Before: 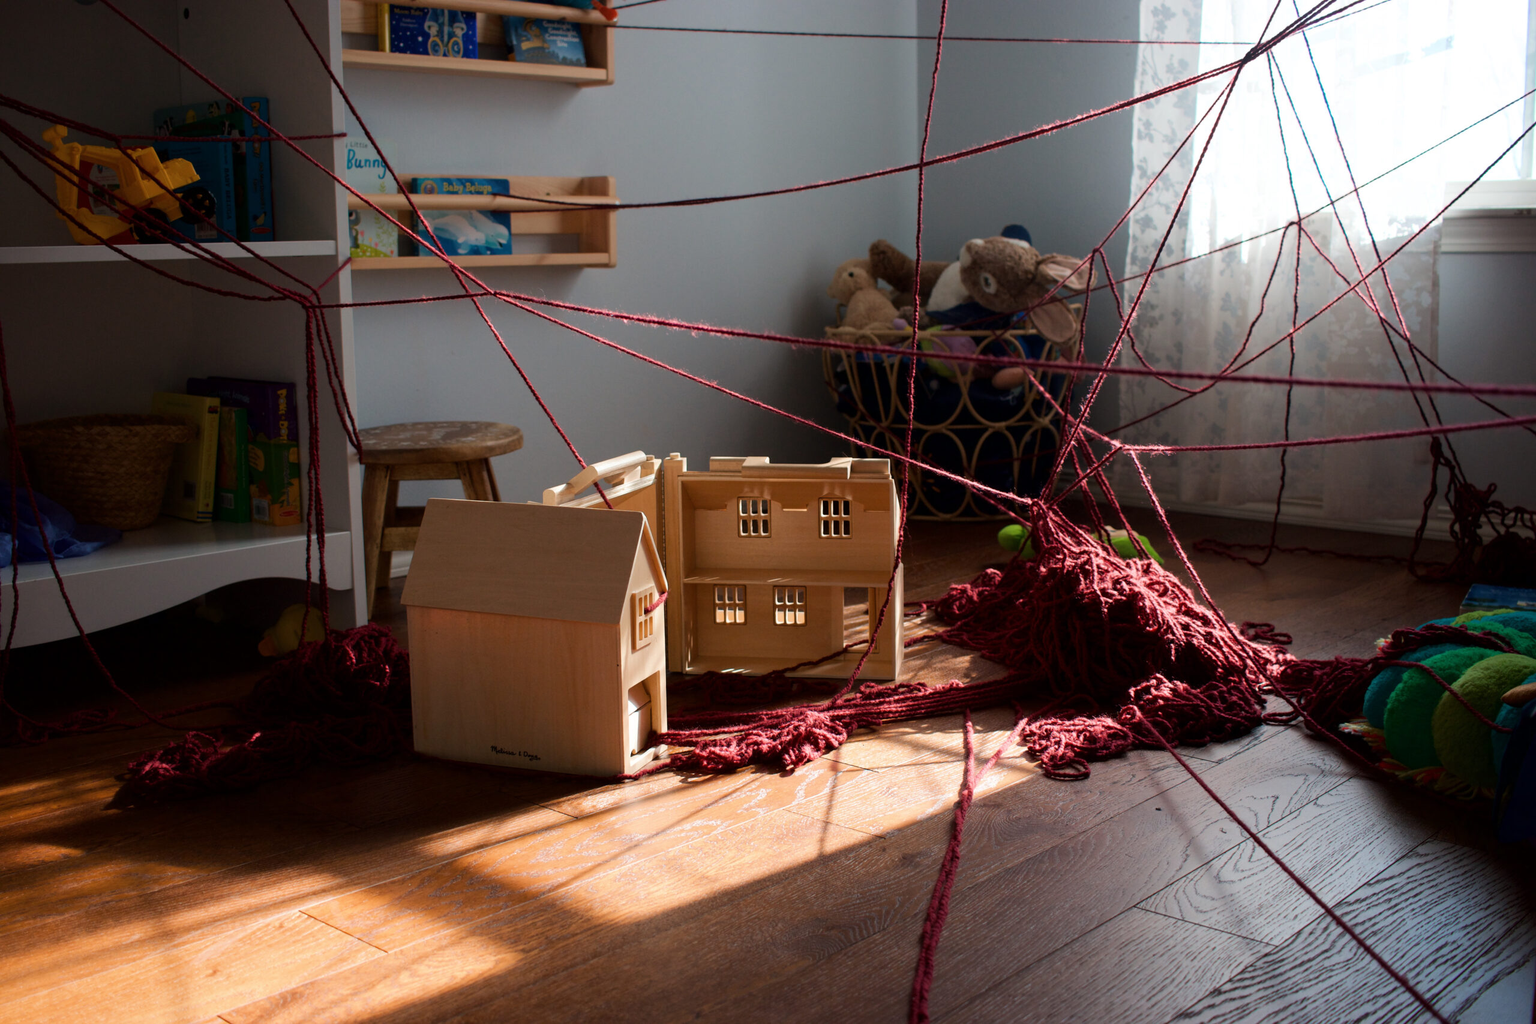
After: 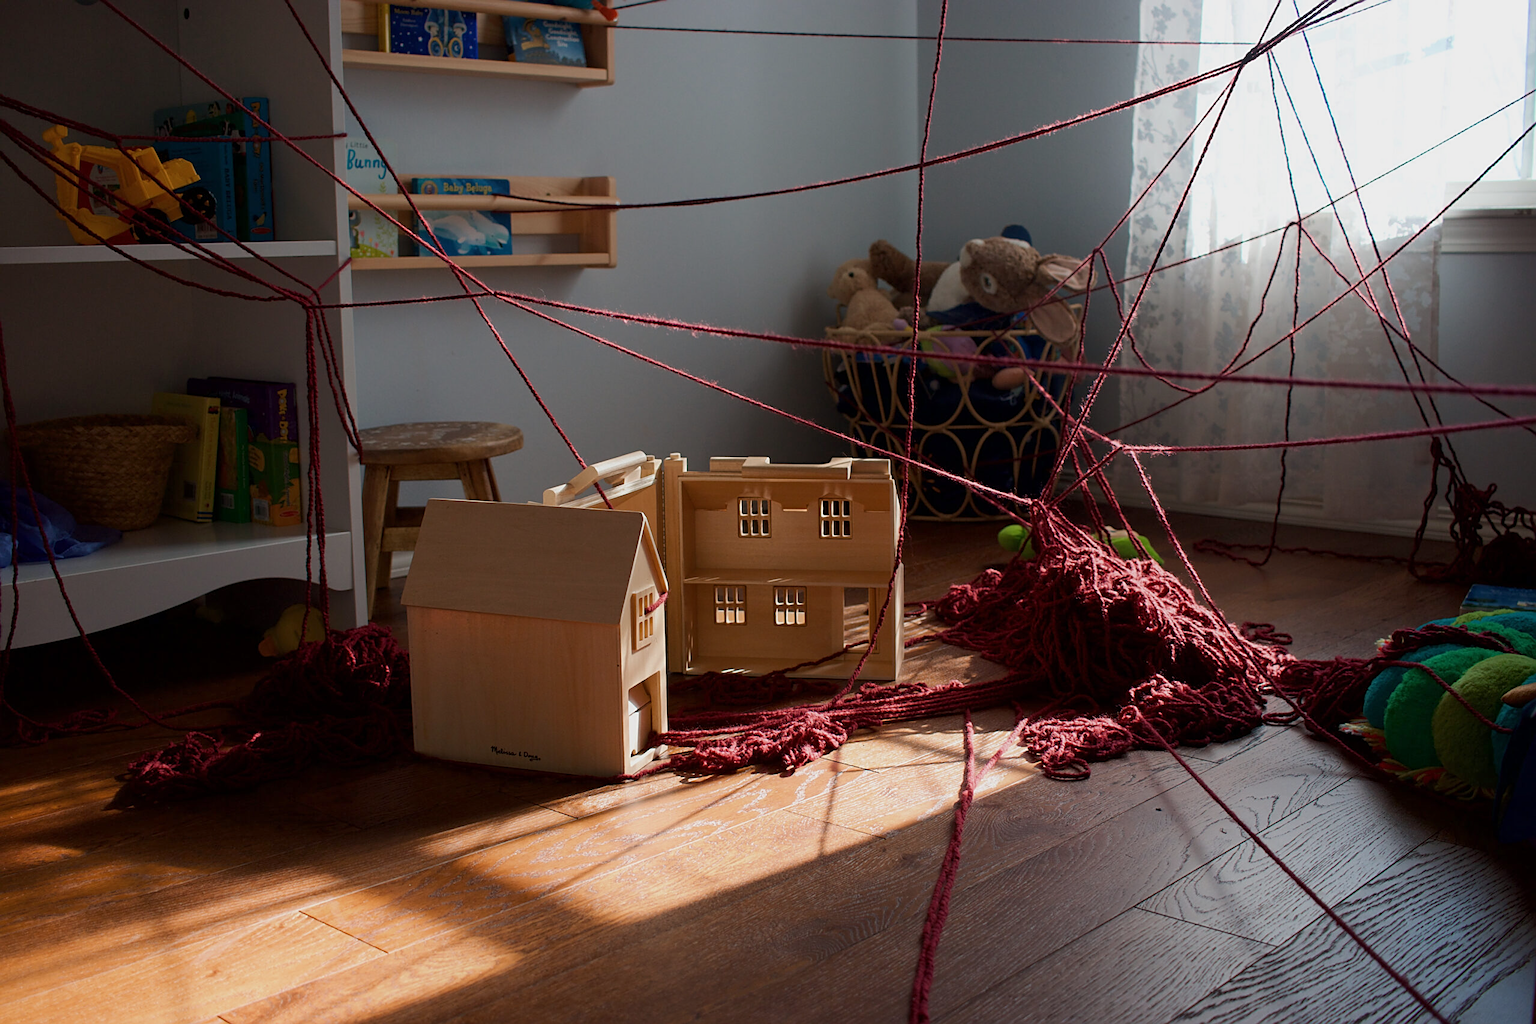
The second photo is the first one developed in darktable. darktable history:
tone equalizer: -8 EV 0.213 EV, -7 EV 0.445 EV, -6 EV 0.409 EV, -5 EV 0.288 EV, -3 EV -0.277 EV, -2 EV -0.396 EV, -1 EV -0.439 EV, +0 EV -0.258 EV
sharpen: on, module defaults
